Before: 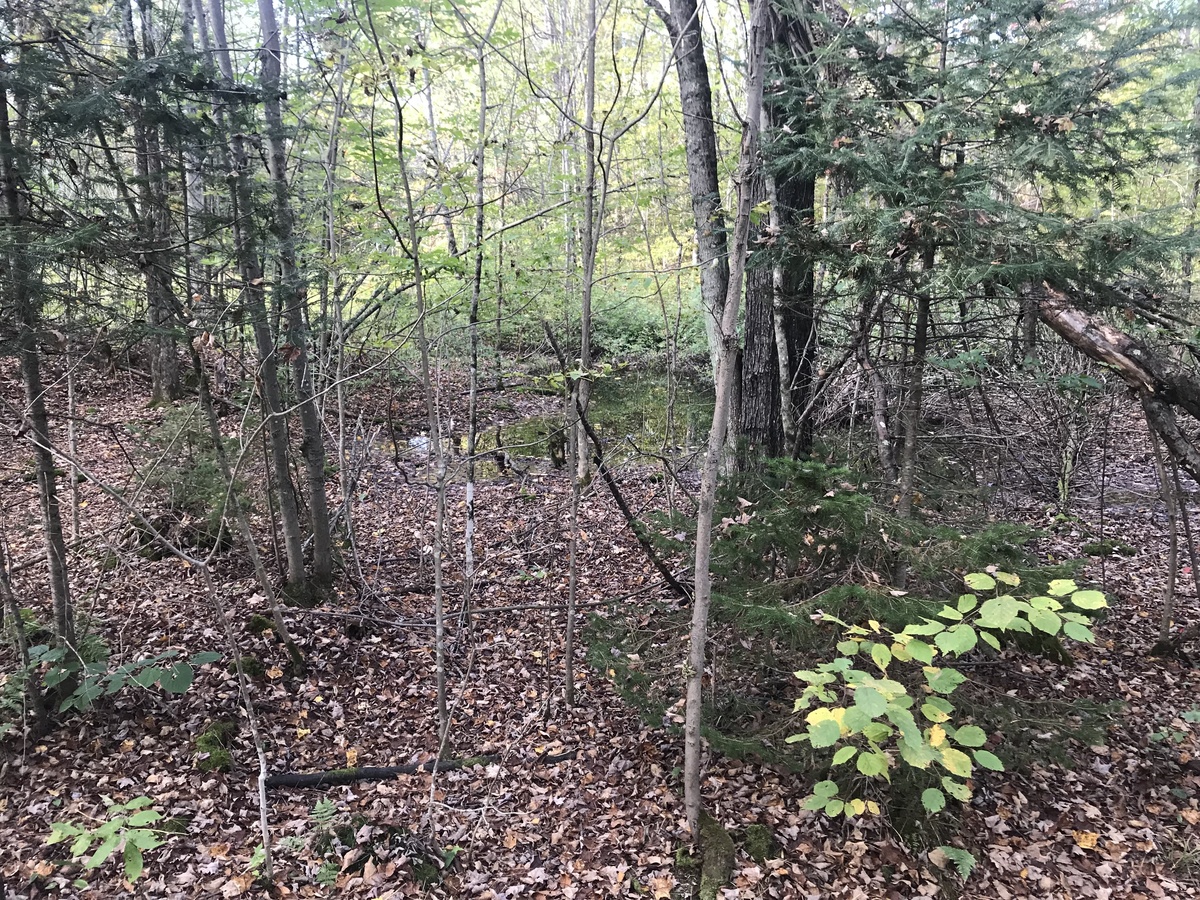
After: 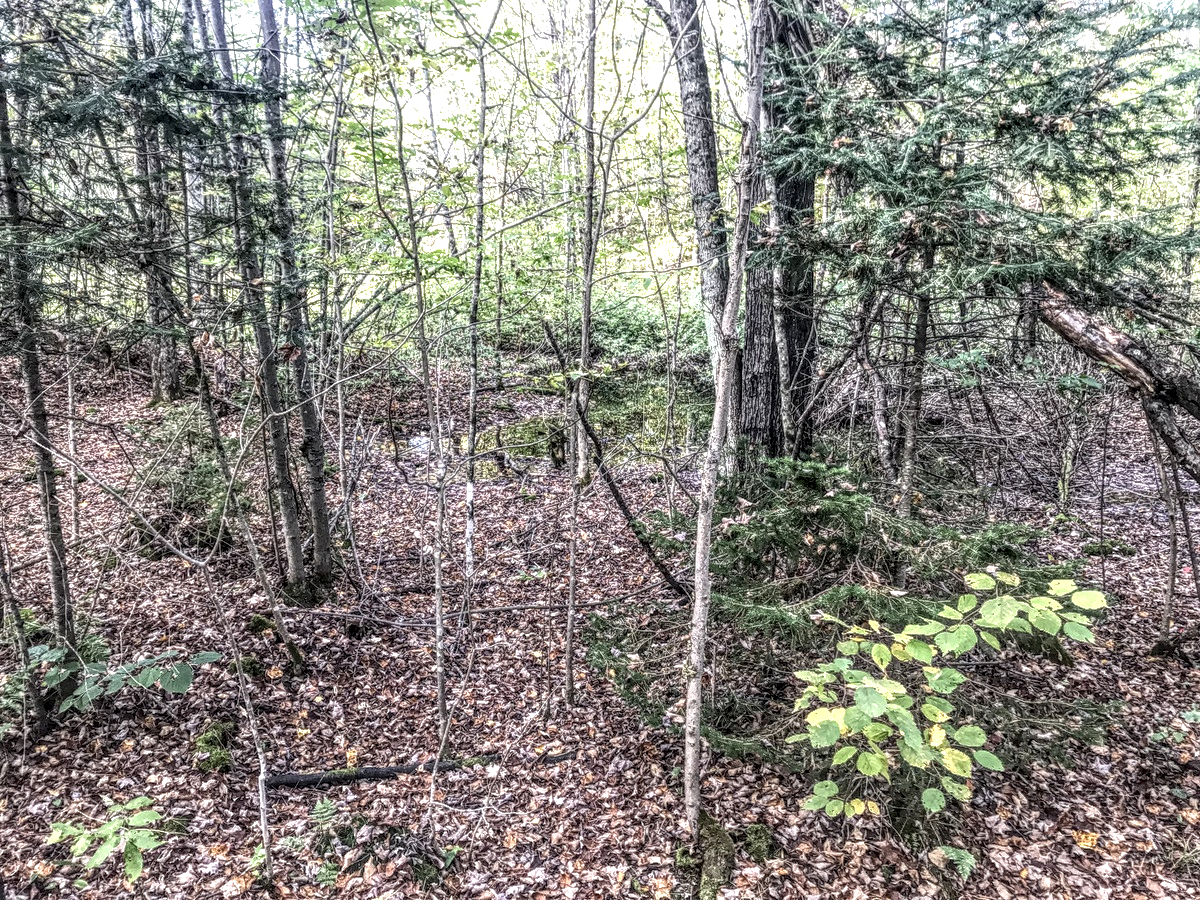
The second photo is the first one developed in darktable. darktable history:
local contrast: highlights 0%, shadows 0%, detail 300%, midtone range 0.3
exposure: exposure 0.493 EV, compensate highlight preservation false
